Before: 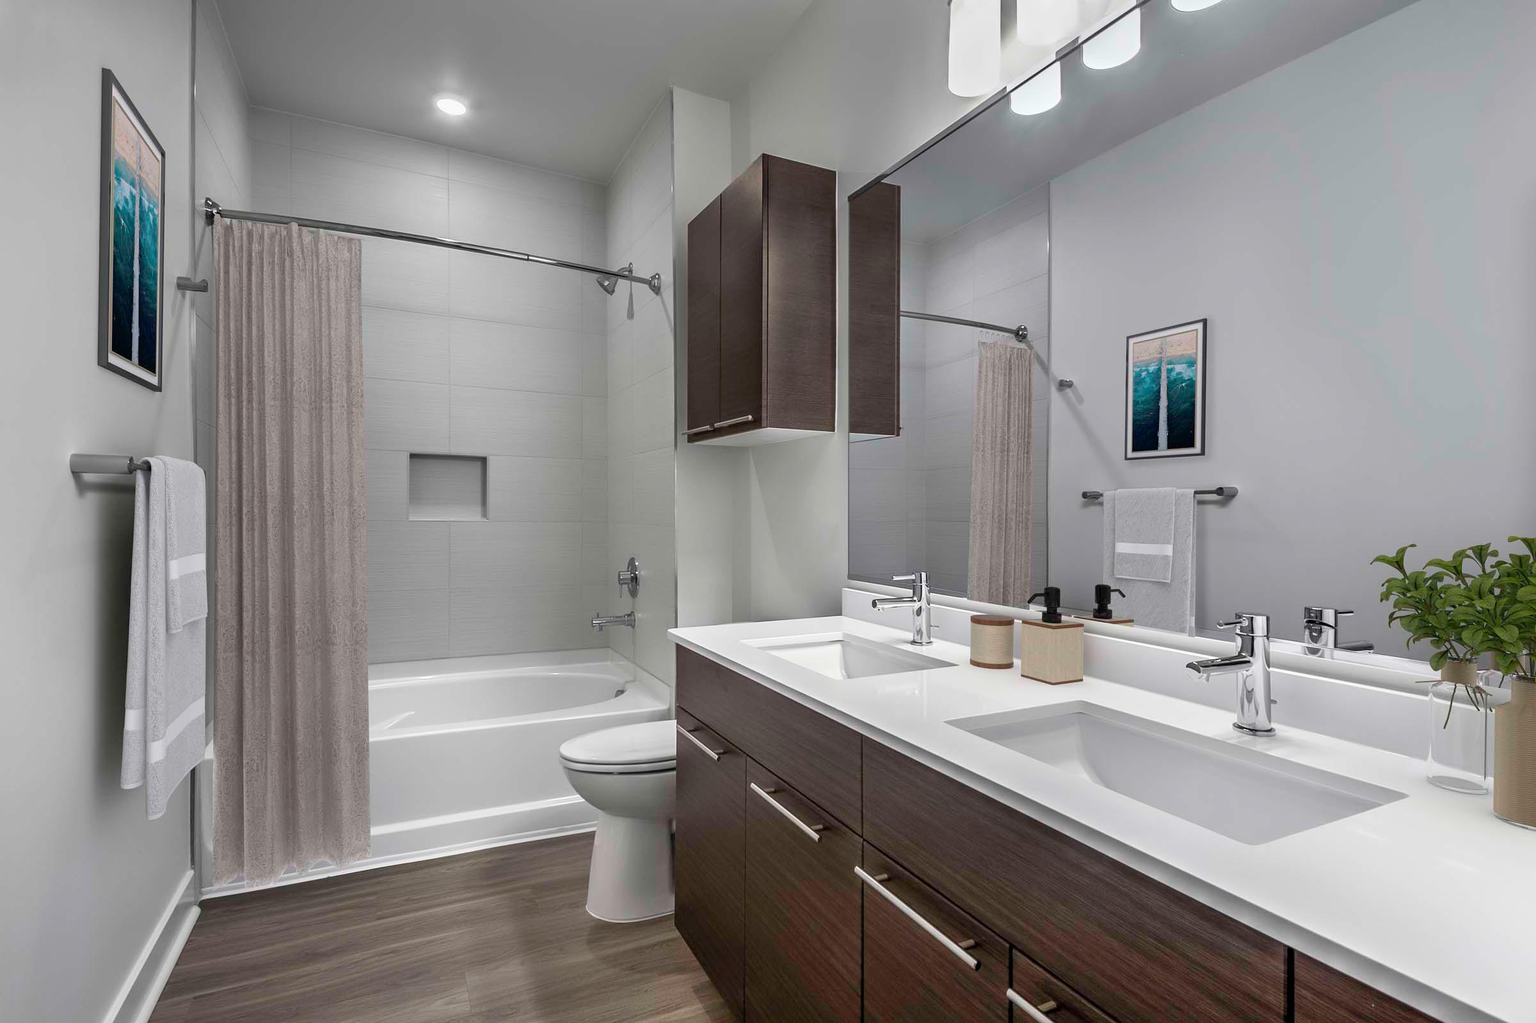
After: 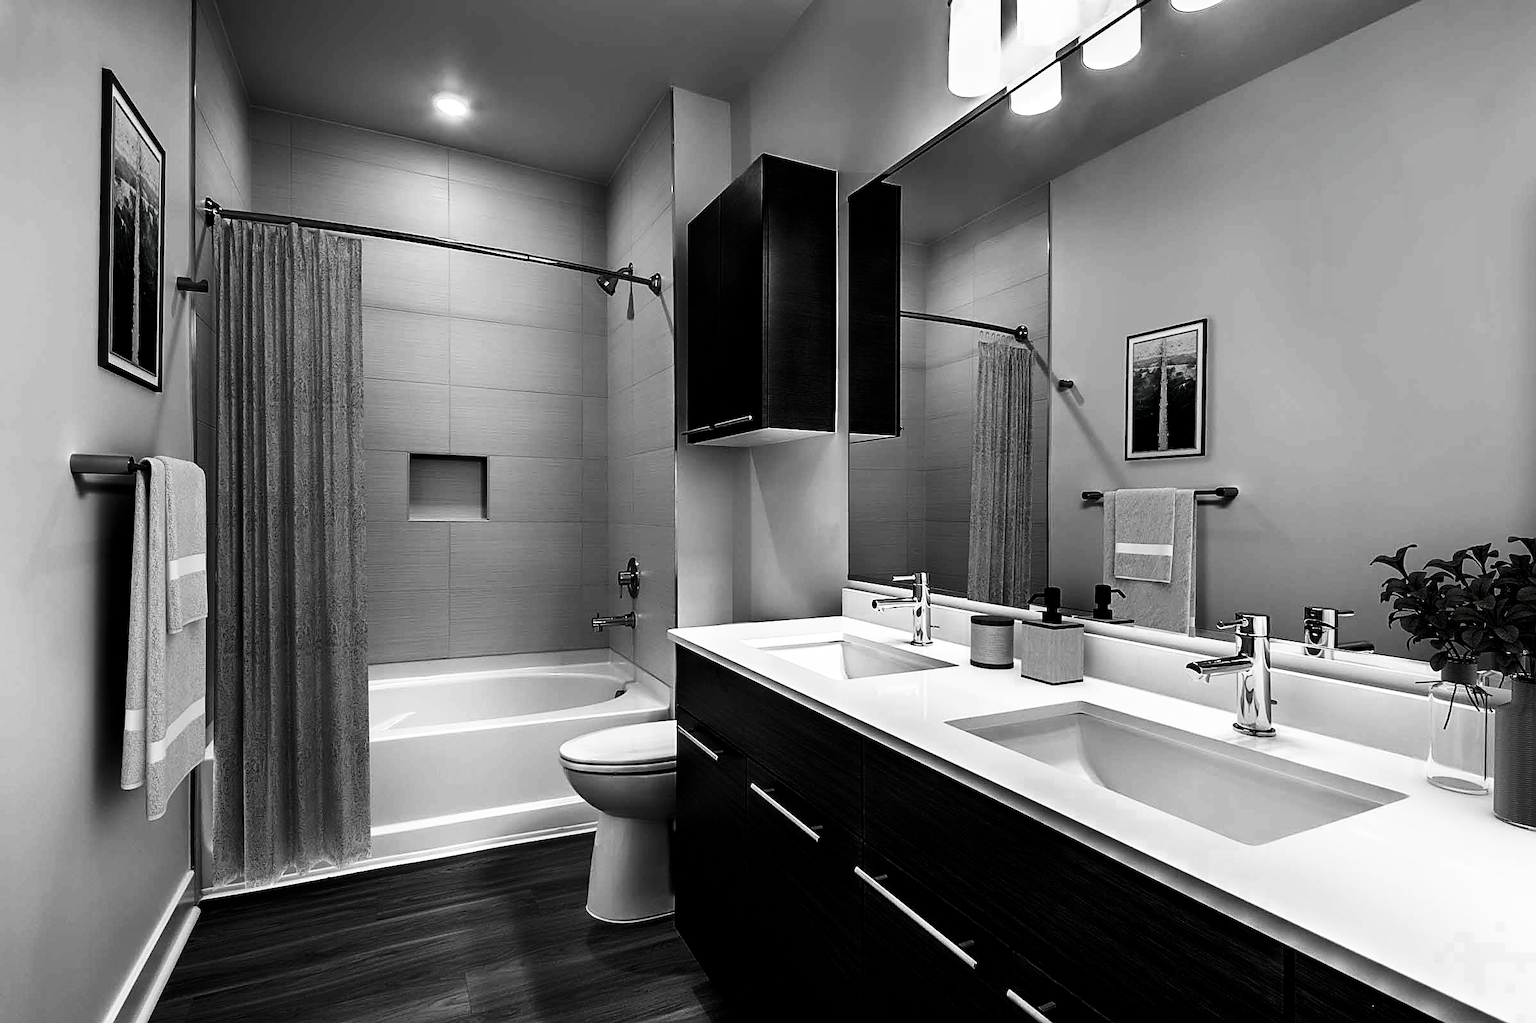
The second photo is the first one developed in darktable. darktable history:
exposure: black level correction 0.012, exposure 0.697 EV, compensate highlight preservation false
filmic rgb: black relative exposure -3.96 EV, white relative exposure 2.98 EV, threshold 2.98 EV, hardness 3.01, contrast 1.395, enable highlight reconstruction true
sharpen: on, module defaults
contrast brightness saturation: contrast 0.021, brightness -0.983, saturation -0.986
